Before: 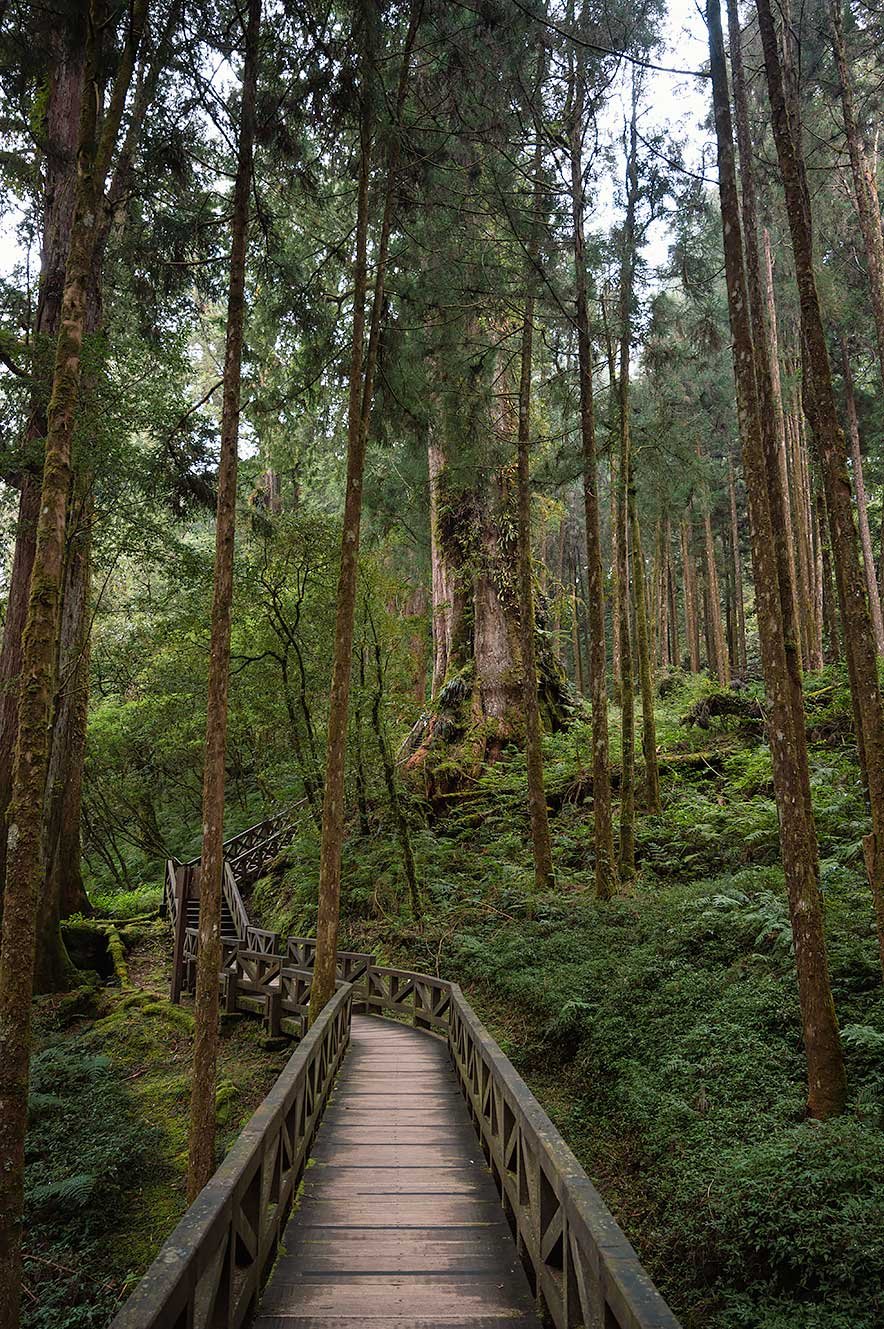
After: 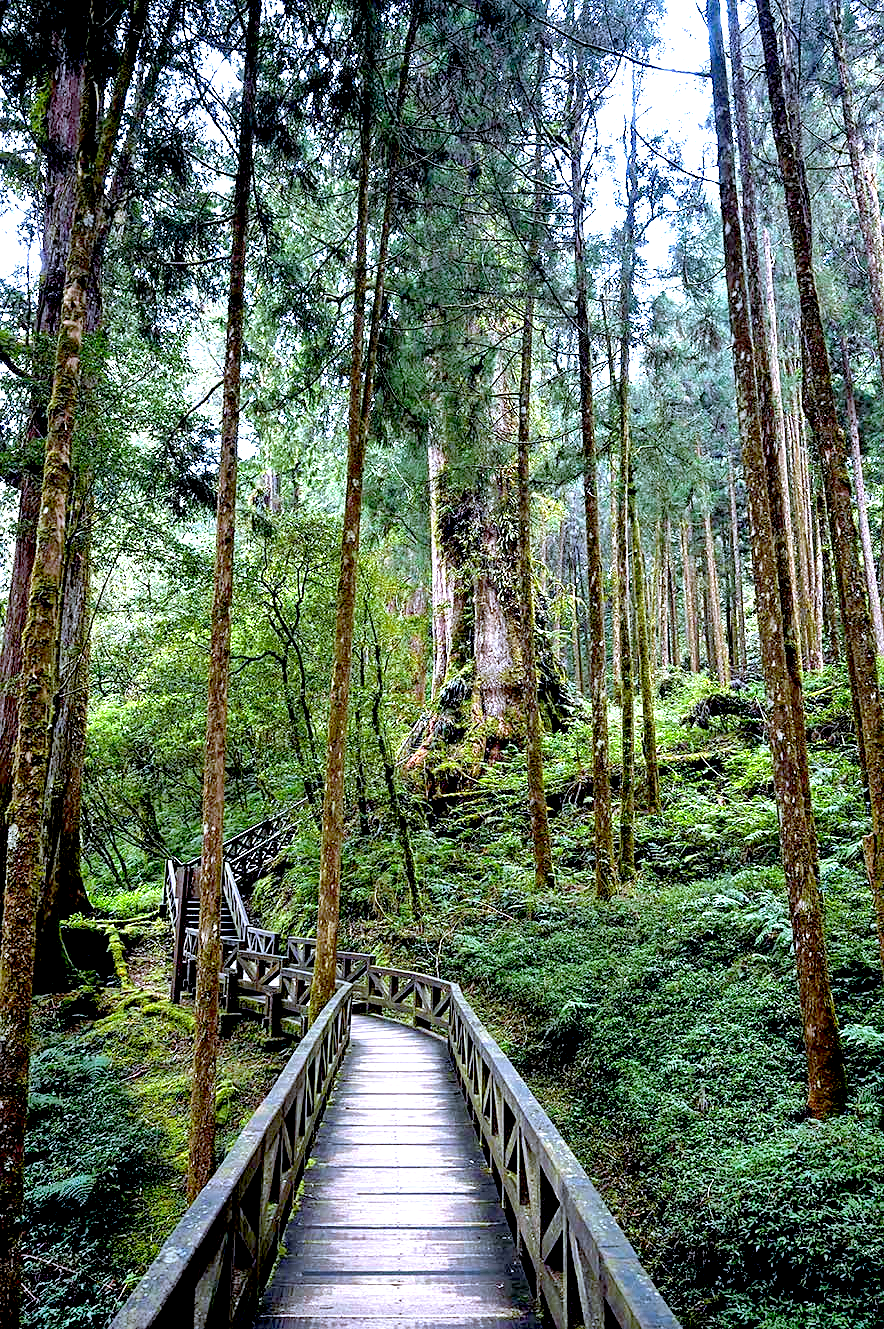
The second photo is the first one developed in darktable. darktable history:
sharpen: amount 0.2
shadows and highlights: shadows 30.86, highlights 0, soften with gaussian
white balance: red 0.871, blue 1.249
exposure: black level correction 0.016, exposure 1.774 EV, compensate highlight preservation false
